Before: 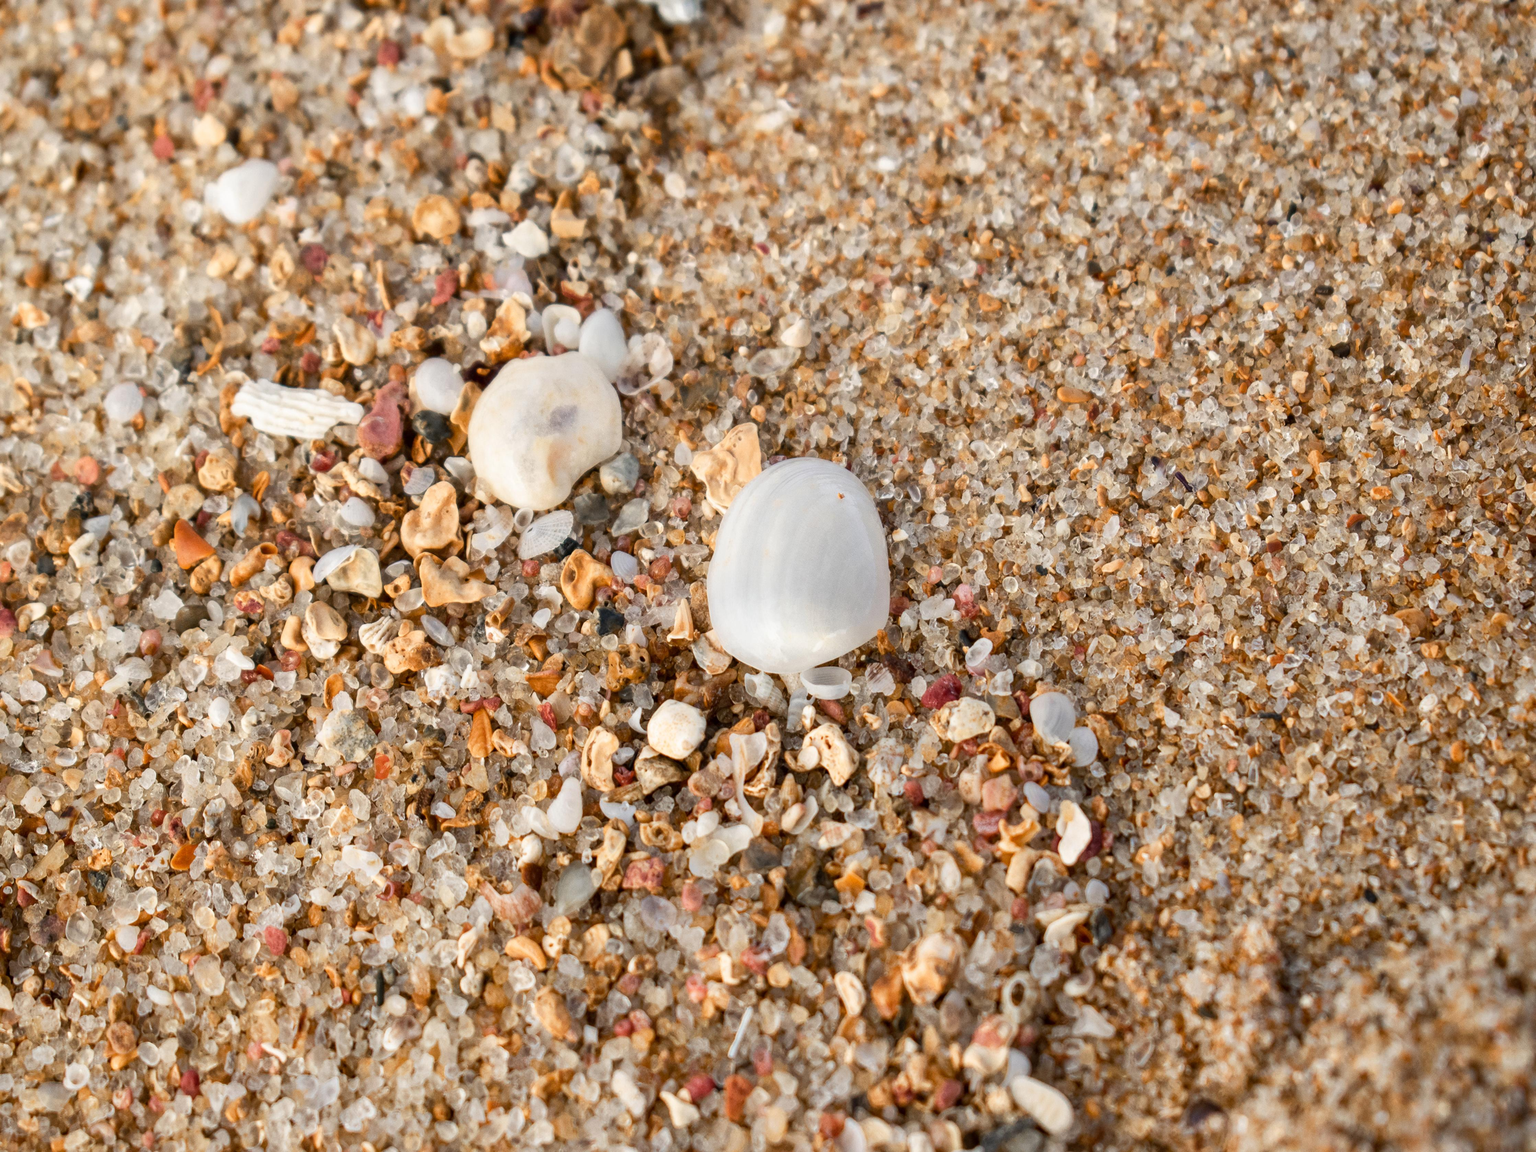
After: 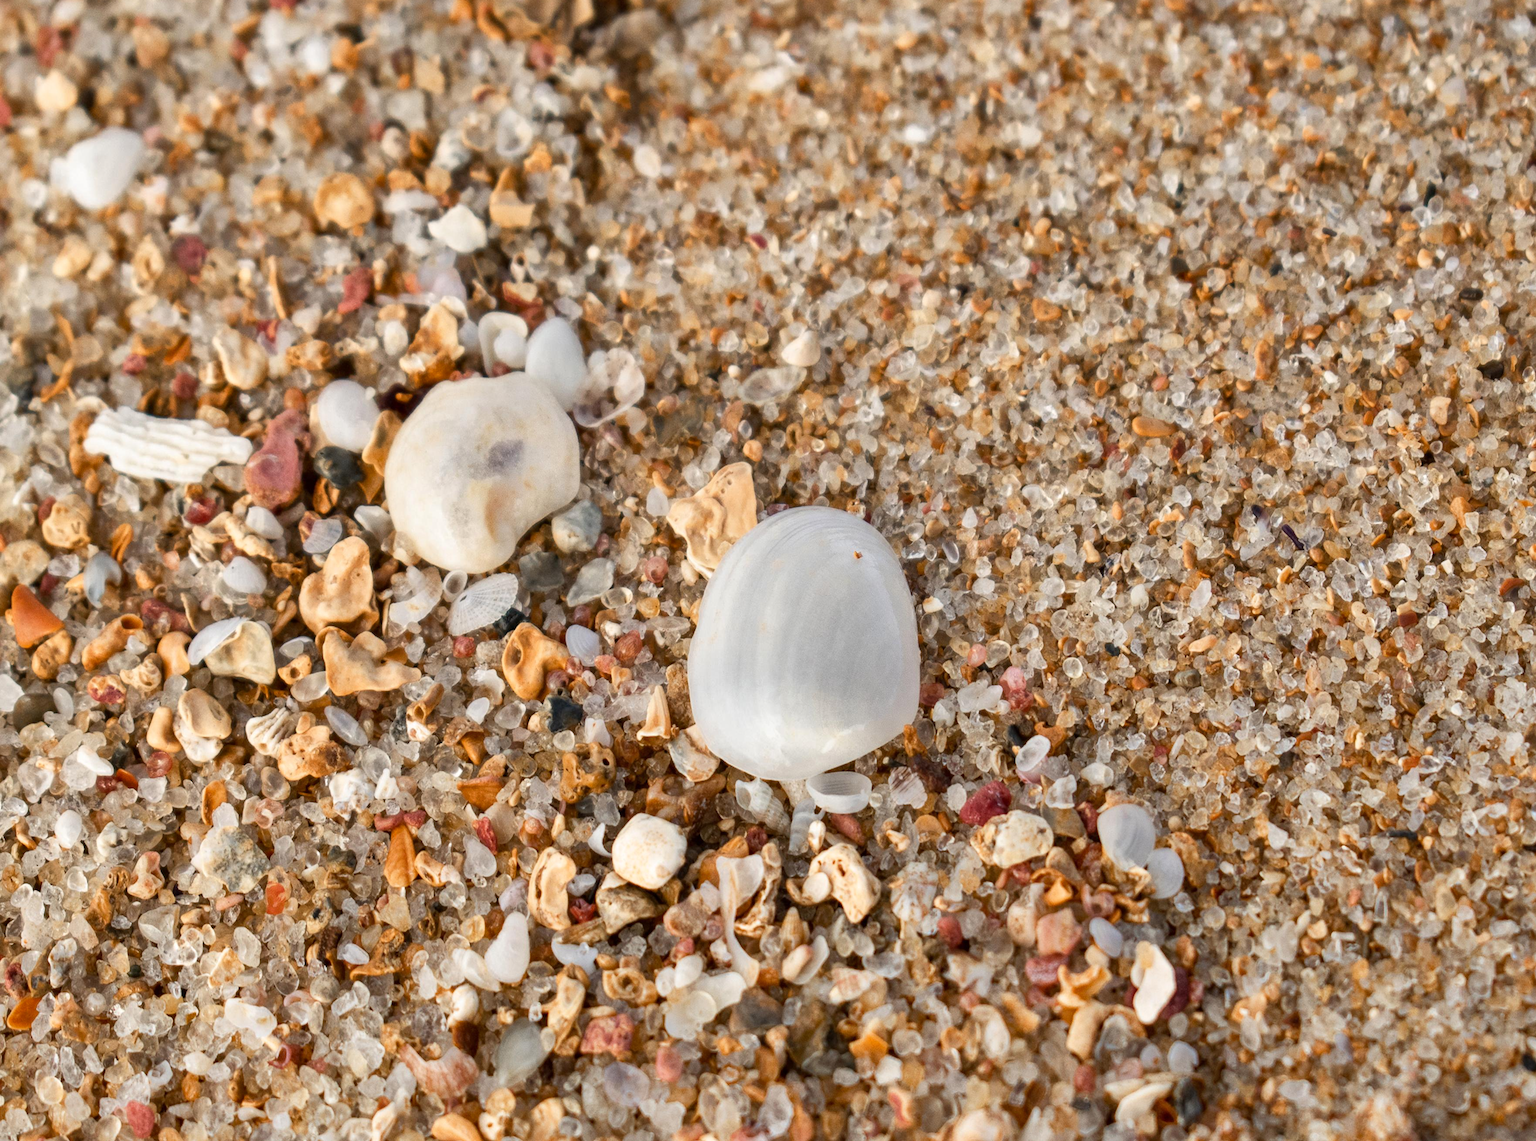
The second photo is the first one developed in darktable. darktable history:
tone equalizer: on, module defaults
crop and rotate: left 10.77%, top 5.1%, right 10.41%, bottom 16.76%
shadows and highlights: soften with gaussian
color balance: on, module defaults
